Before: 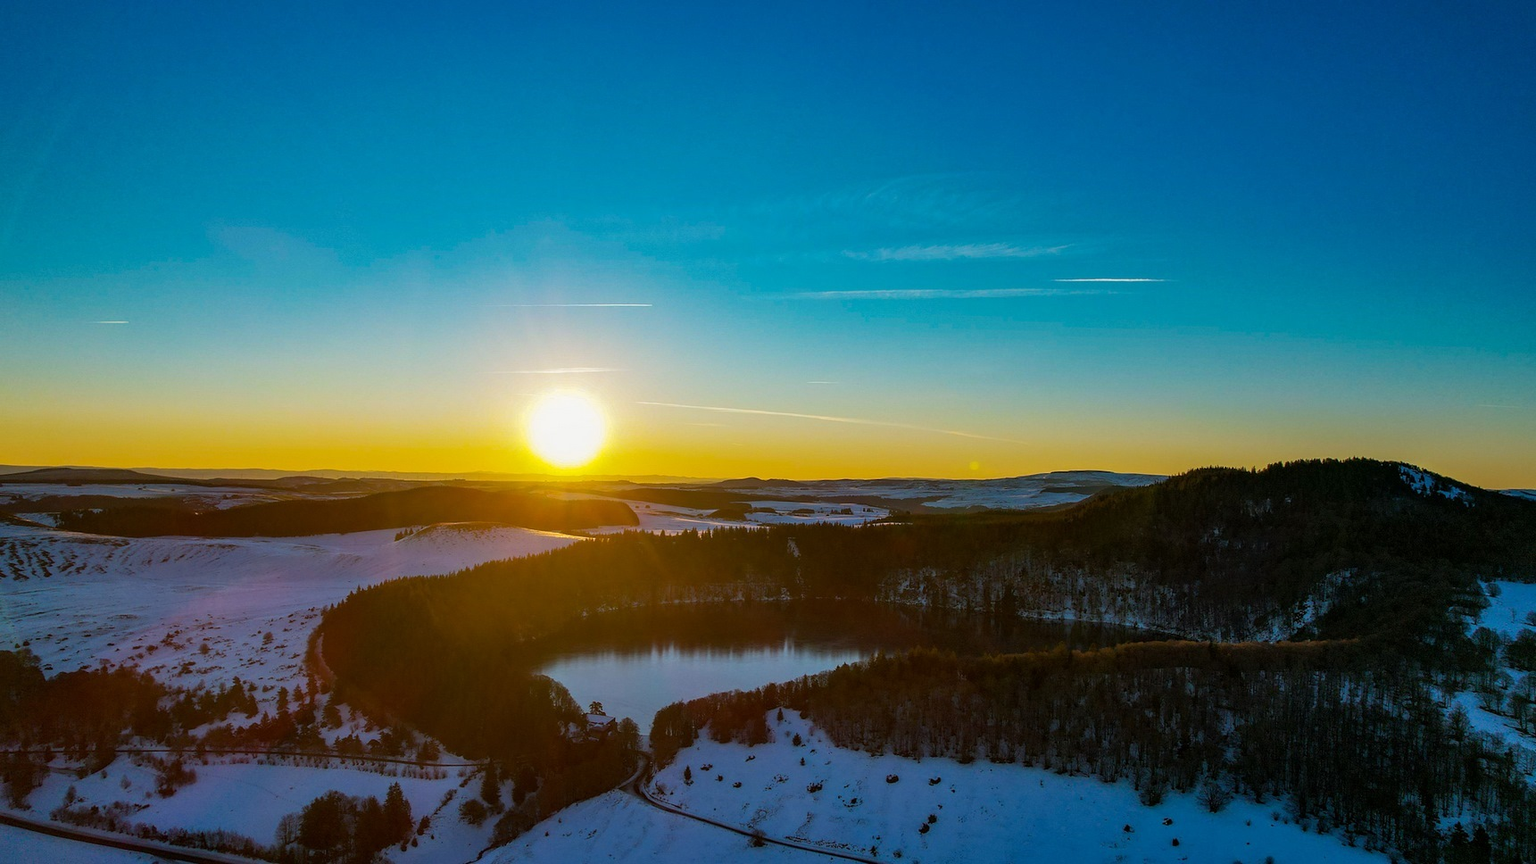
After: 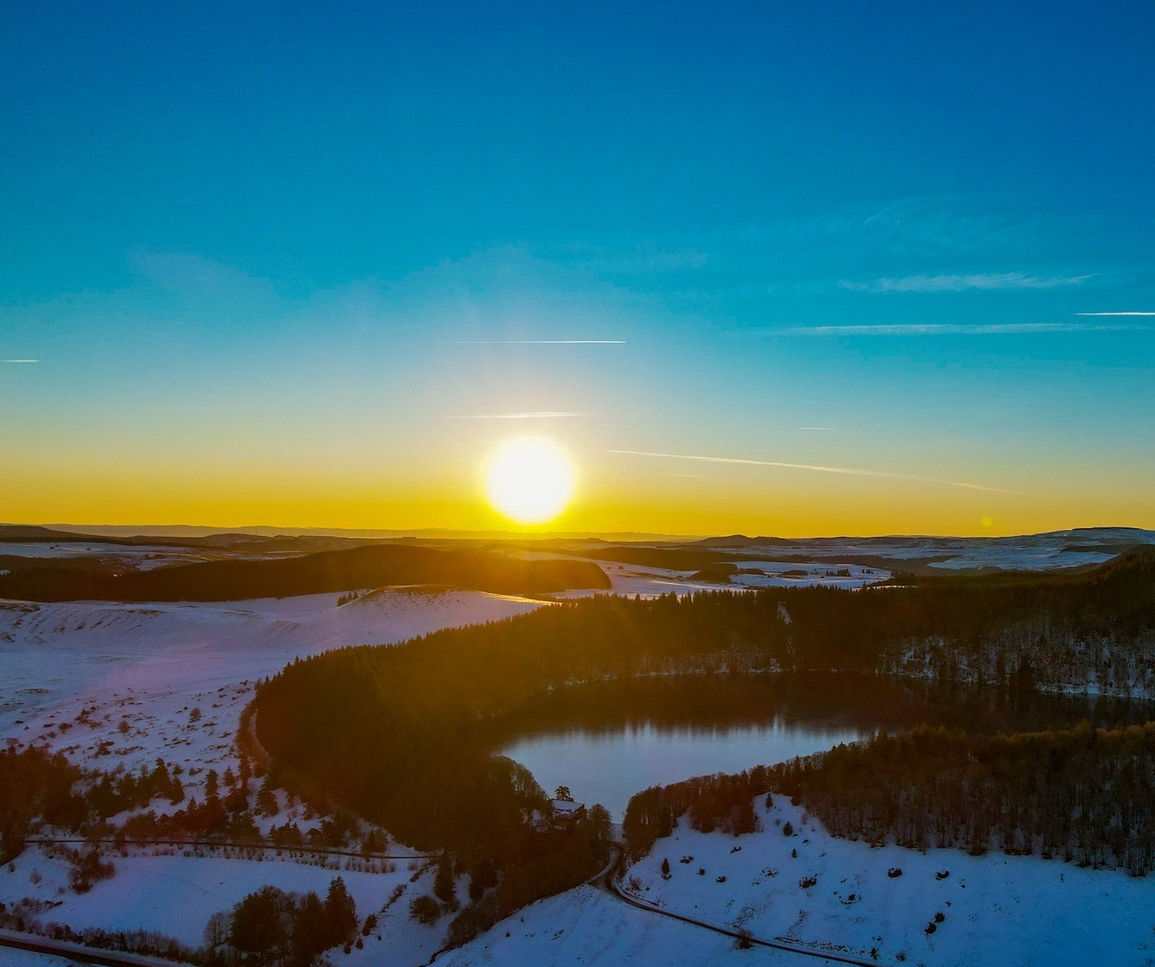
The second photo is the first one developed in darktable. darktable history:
crop and rotate: left 6.158%, right 26.721%
